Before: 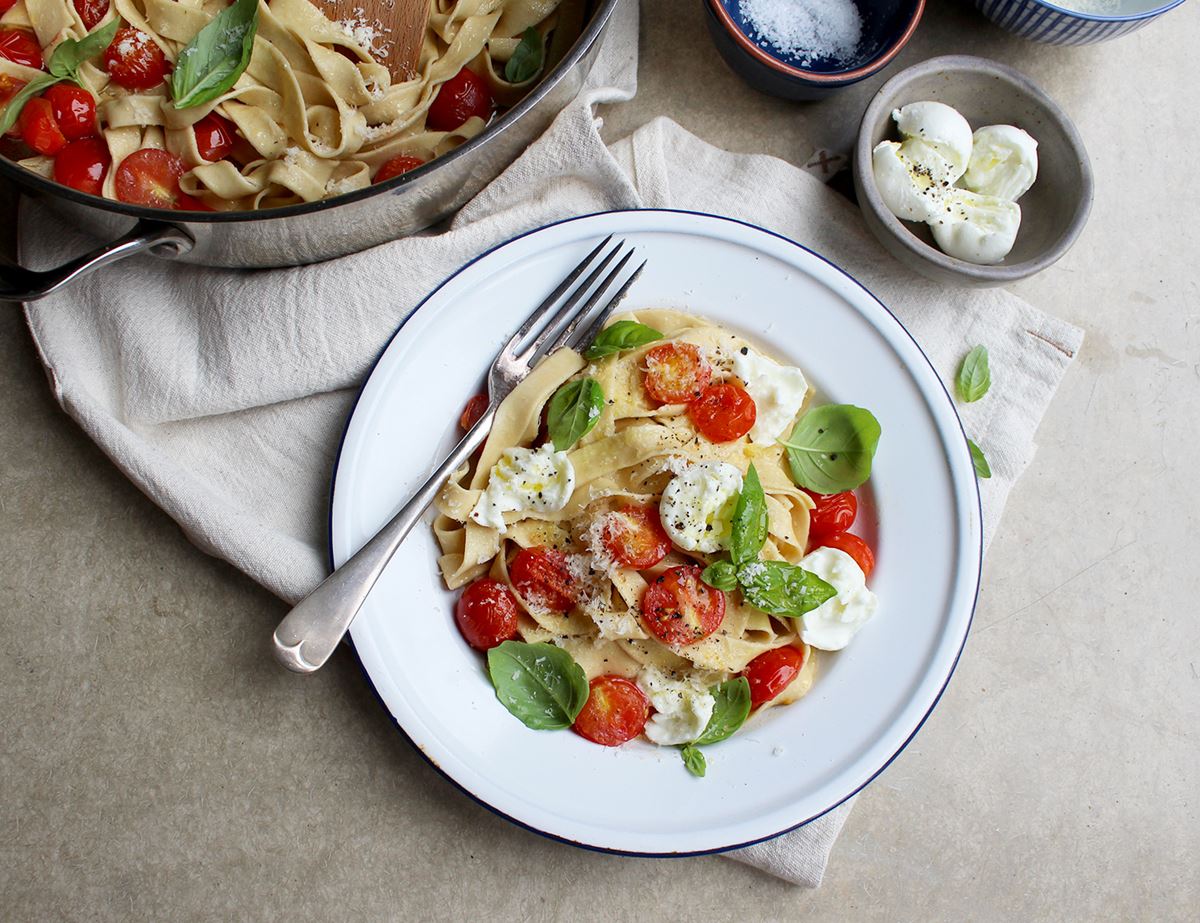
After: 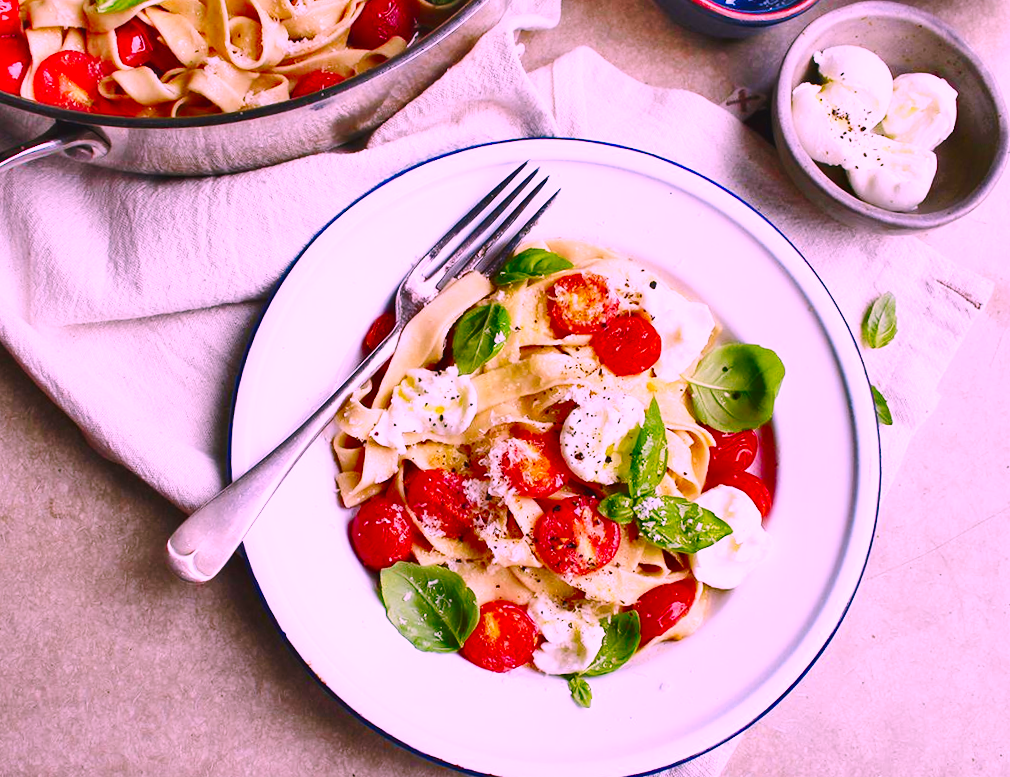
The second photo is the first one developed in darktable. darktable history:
color correction: highlights a* 19.37, highlights b* -11.4, saturation 1.68
crop and rotate: angle -3.12°, left 5.22%, top 5.204%, right 4.707%, bottom 4.702%
exposure: exposure 0.081 EV, compensate highlight preservation false
shadows and highlights: radius 118.15, shadows 41.99, highlights -61.63, soften with gaussian
base curve: curves: ch0 [(0, 0.007) (0.028, 0.063) (0.121, 0.311) (0.46, 0.743) (0.859, 0.957) (1, 1)], preserve colors none
